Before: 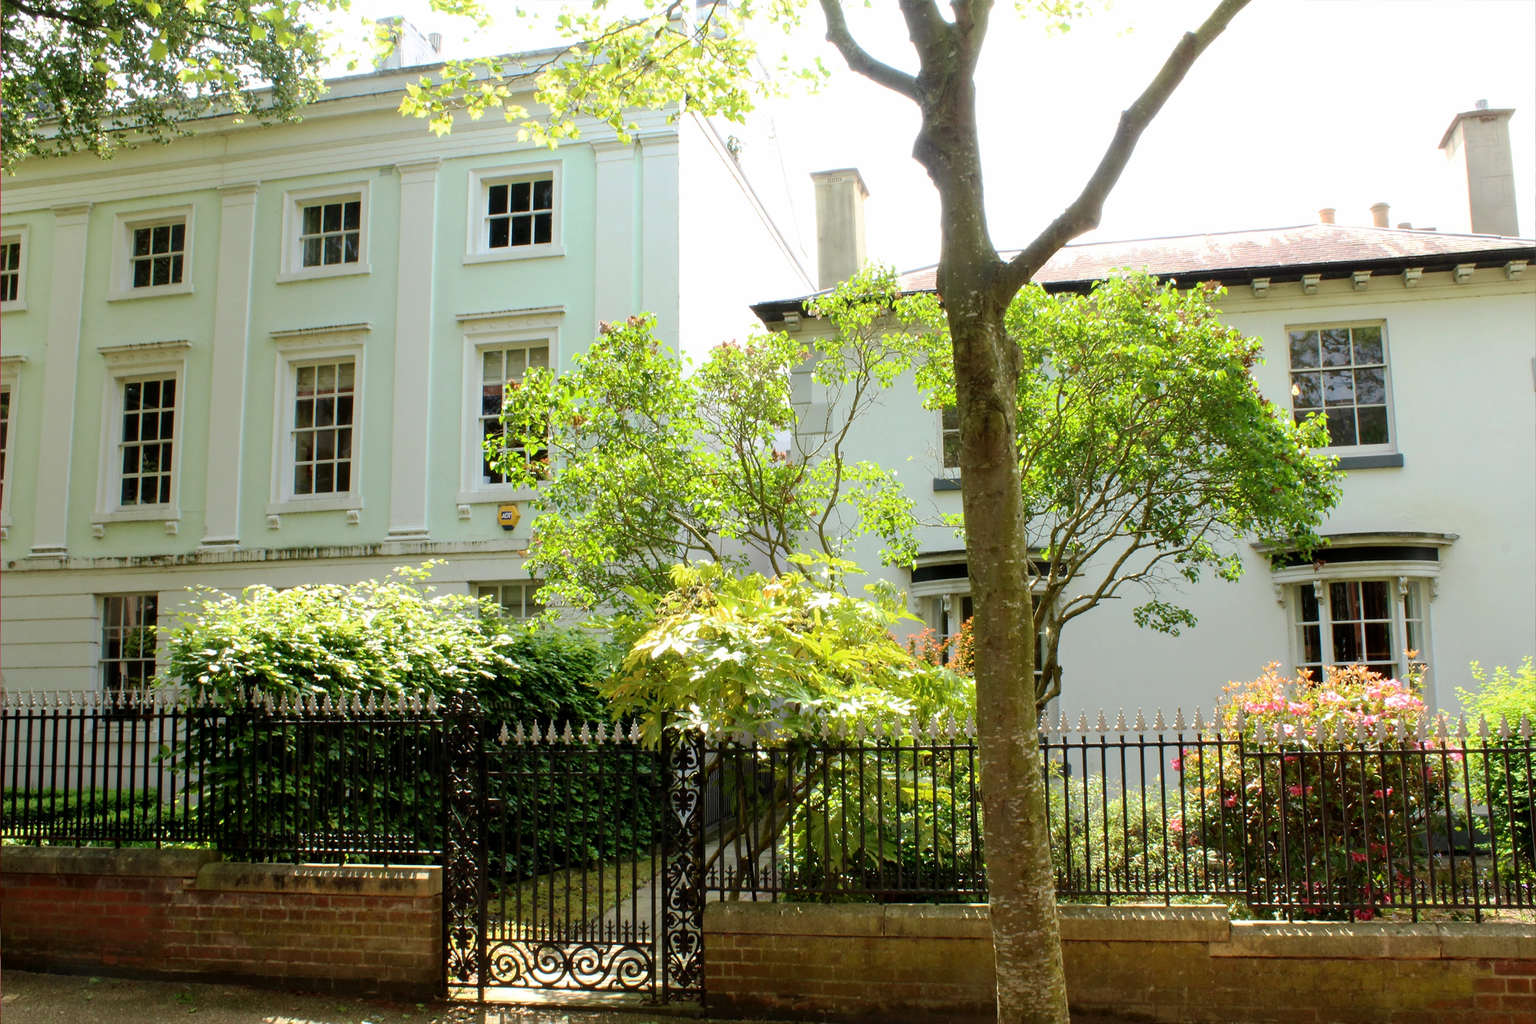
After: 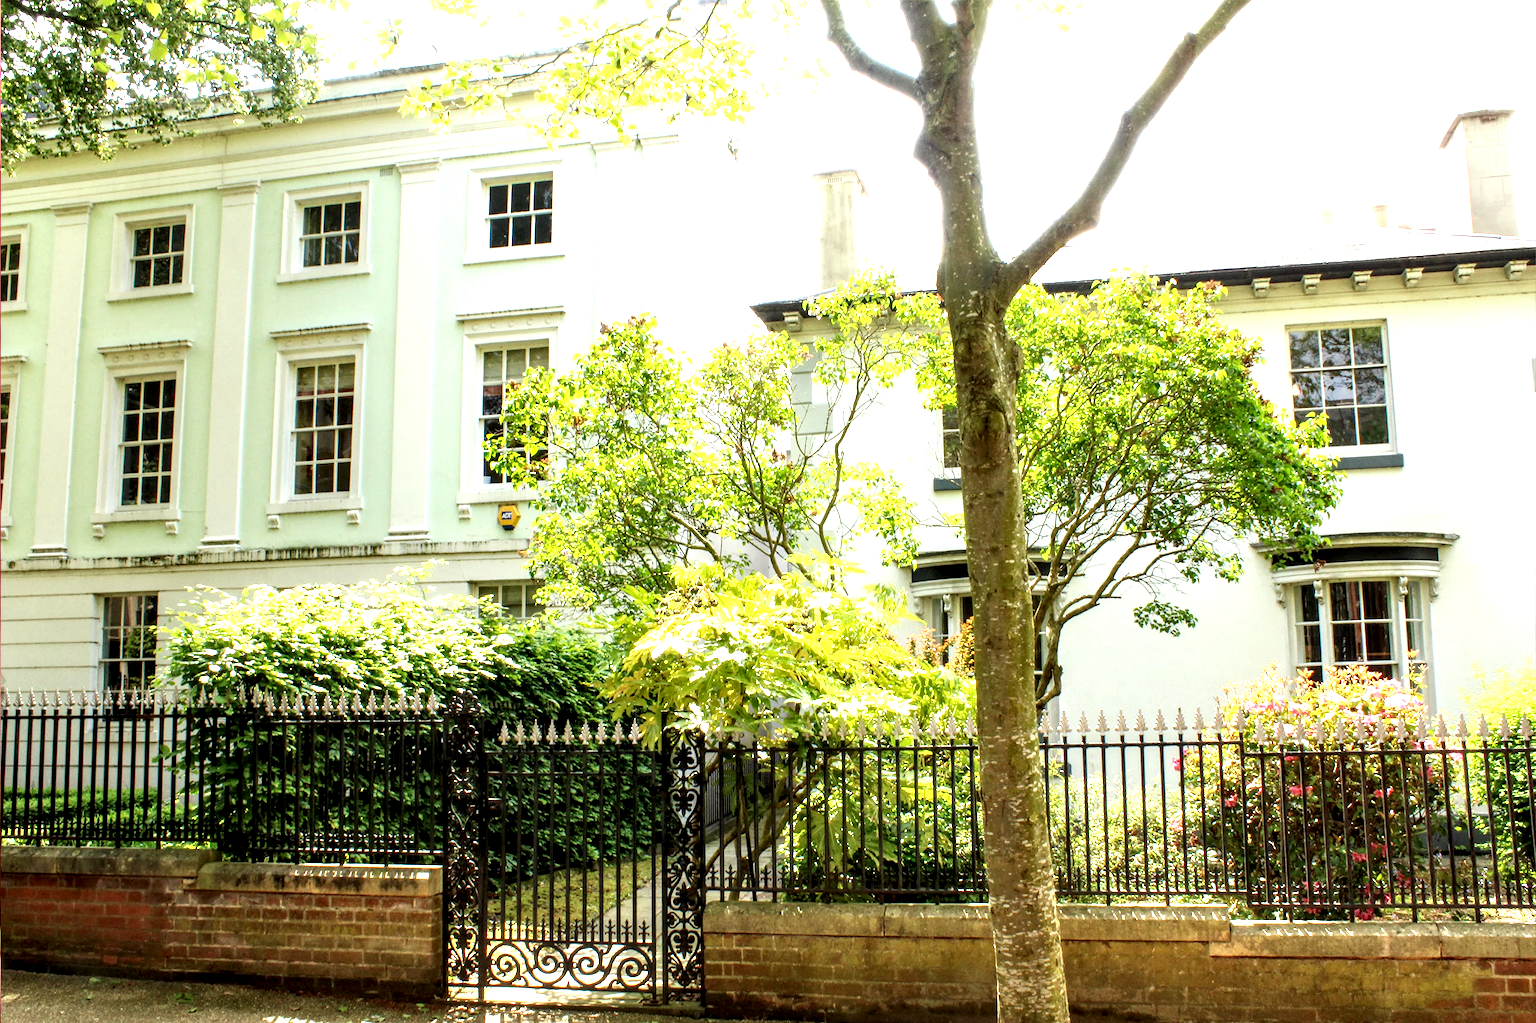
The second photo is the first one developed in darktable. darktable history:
rotate and perspective: automatic cropping off
exposure: exposure 1 EV, compensate highlight preservation false
local contrast: detail 160%
color correction: highlights b* 3
